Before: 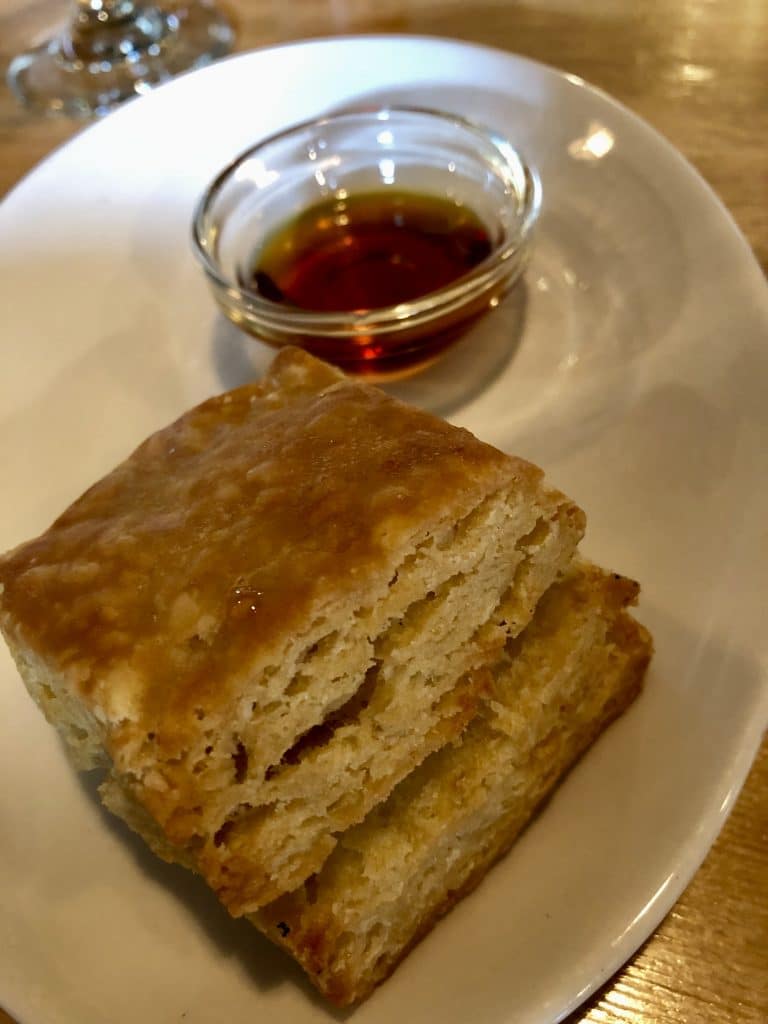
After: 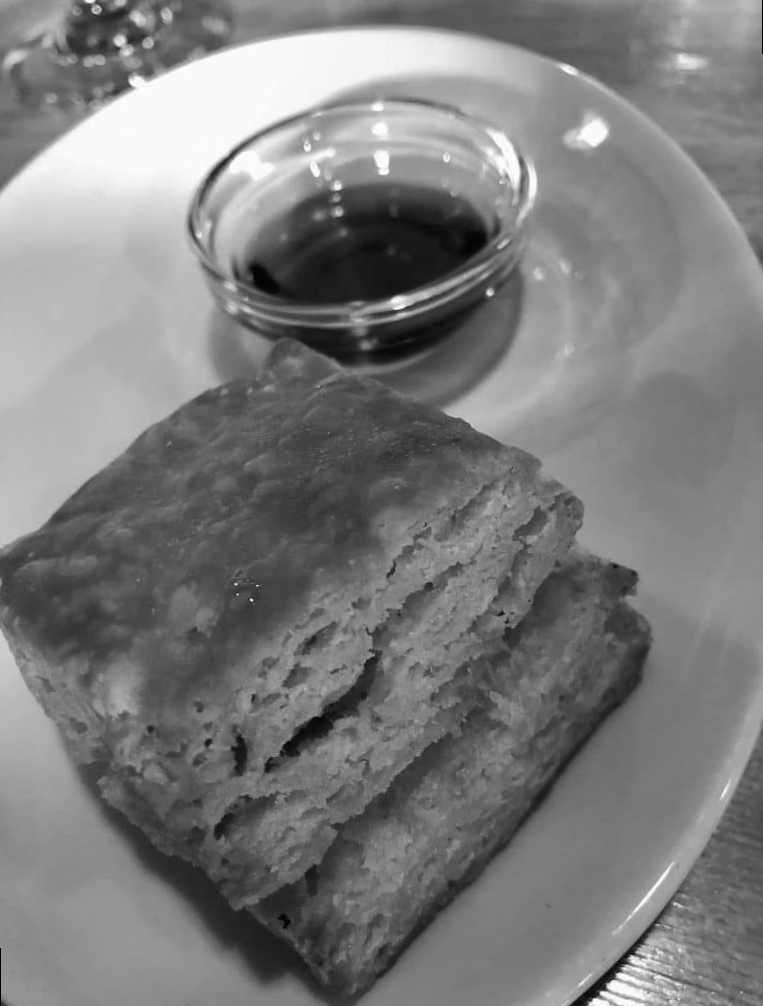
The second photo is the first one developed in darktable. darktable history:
rotate and perspective: rotation -0.45°, automatic cropping original format, crop left 0.008, crop right 0.992, crop top 0.012, crop bottom 0.988
color zones: curves: ch1 [(0, -0.014) (0.143, -0.013) (0.286, -0.013) (0.429, -0.016) (0.571, -0.019) (0.714, -0.015) (0.857, 0.002) (1, -0.014)]
